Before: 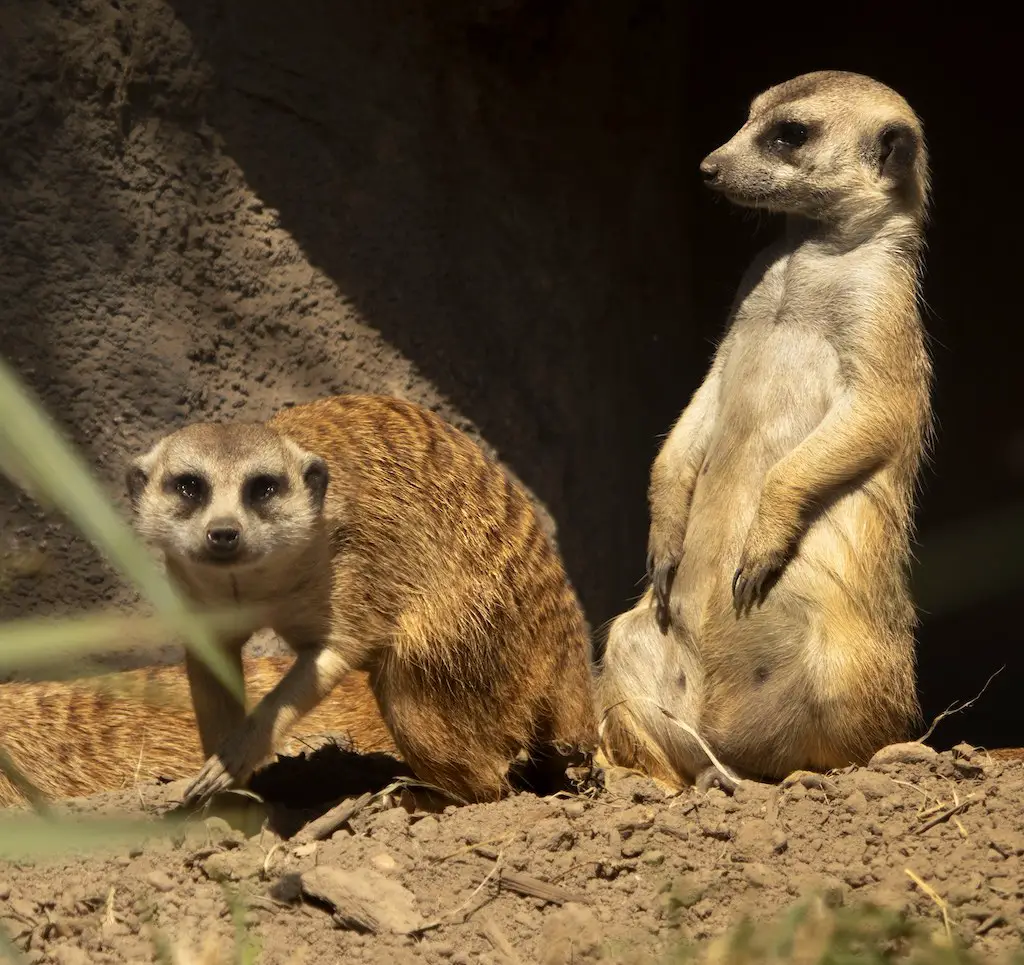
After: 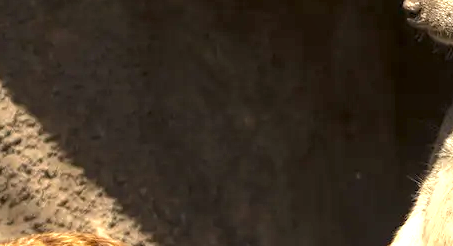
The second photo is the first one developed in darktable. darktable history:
local contrast: highlights 93%, shadows 86%, detail 160%, midtone range 0.2
crop: left 29.069%, top 16.811%, right 26.658%, bottom 57.674%
exposure: exposure 1.222 EV, compensate exposure bias true, compensate highlight preservation false
